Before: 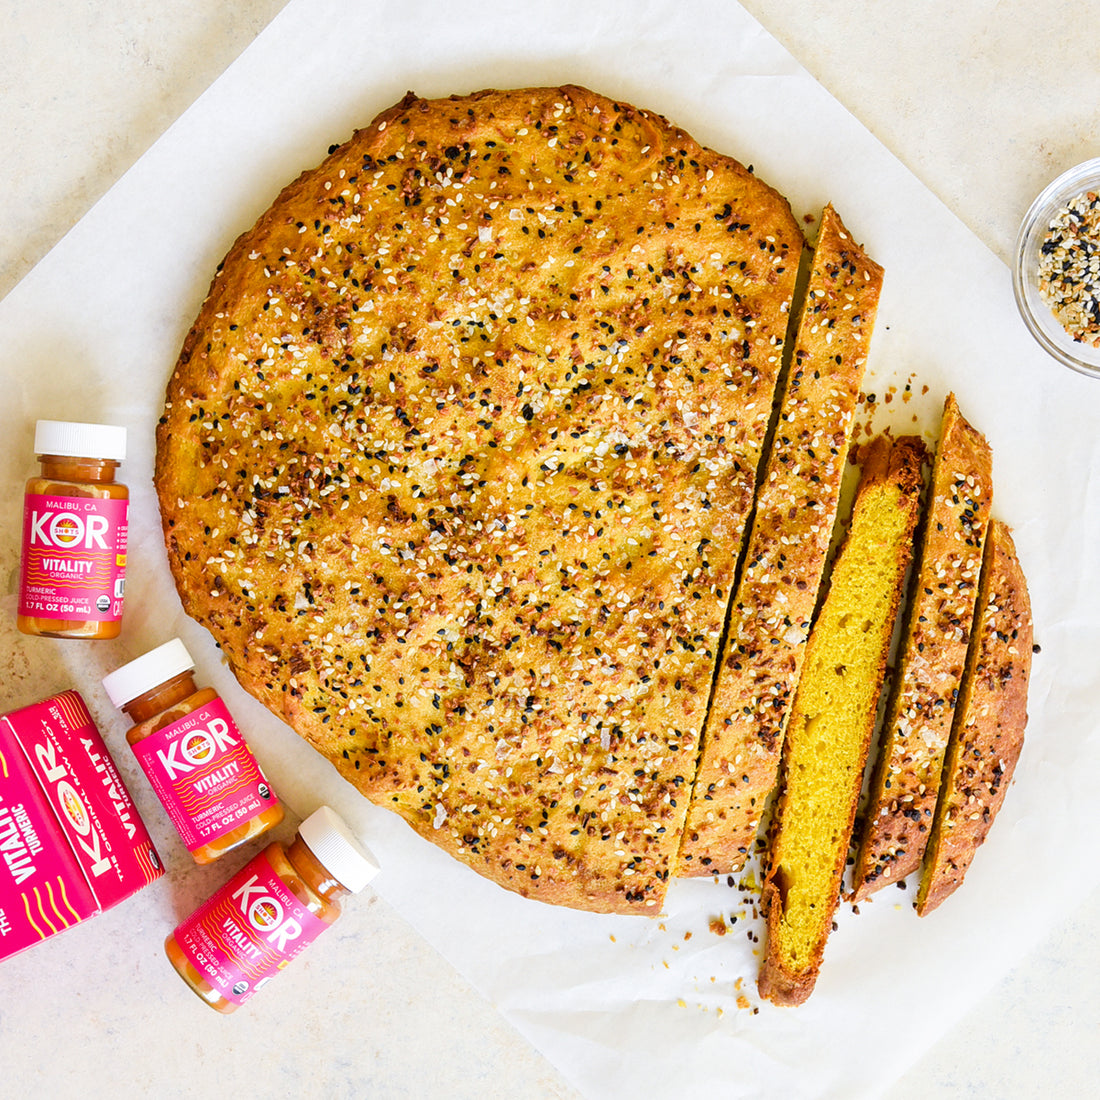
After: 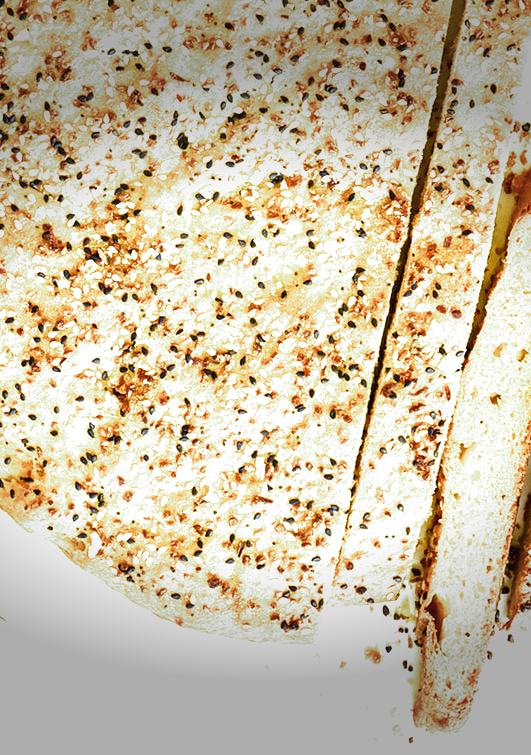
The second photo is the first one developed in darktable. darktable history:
exposure: black level correction 0, exposure 1.1 EV, compensate highlight preservation false
split-toning: shadows › hue 290.82°, shadows › saturation 0.34, highlights › saturation 0.38, balance 0, compress 50%
vignetting: fall-off start 70.97%, brightness -0.584, saturation -0.118, width/height ratio 1.333
crop: left 31.379%, top 24.658%, right 20.326%, bottom 6.628%
